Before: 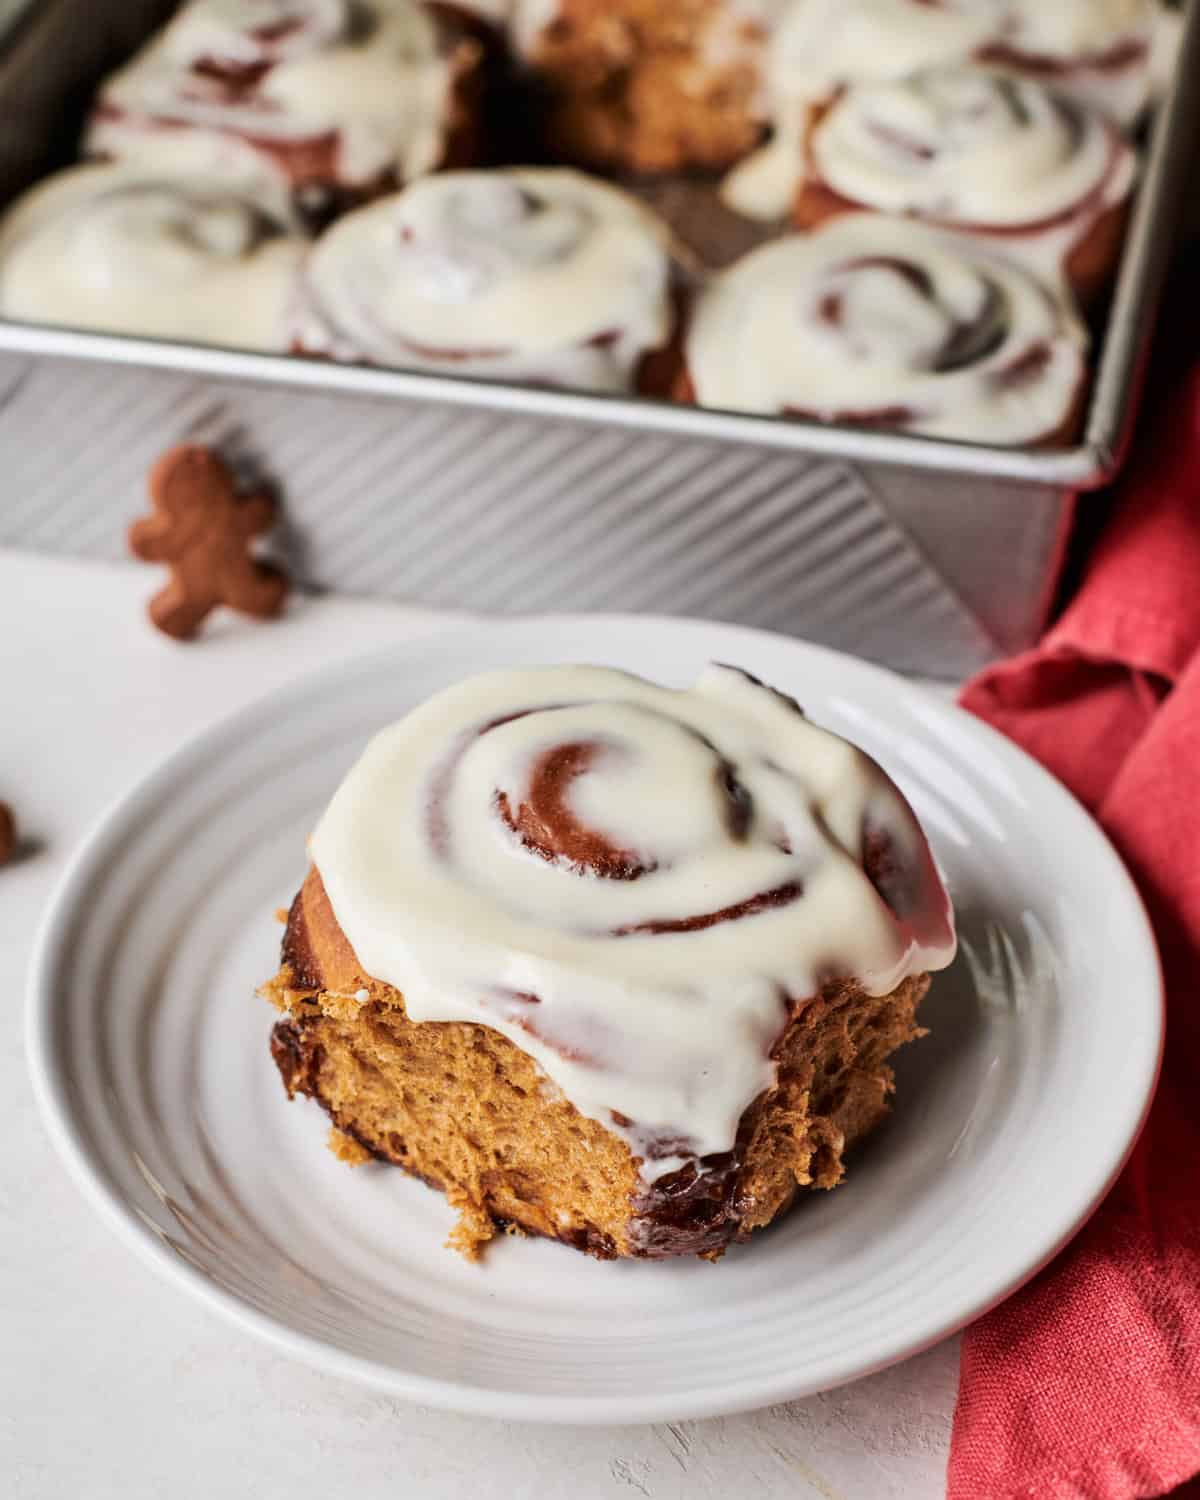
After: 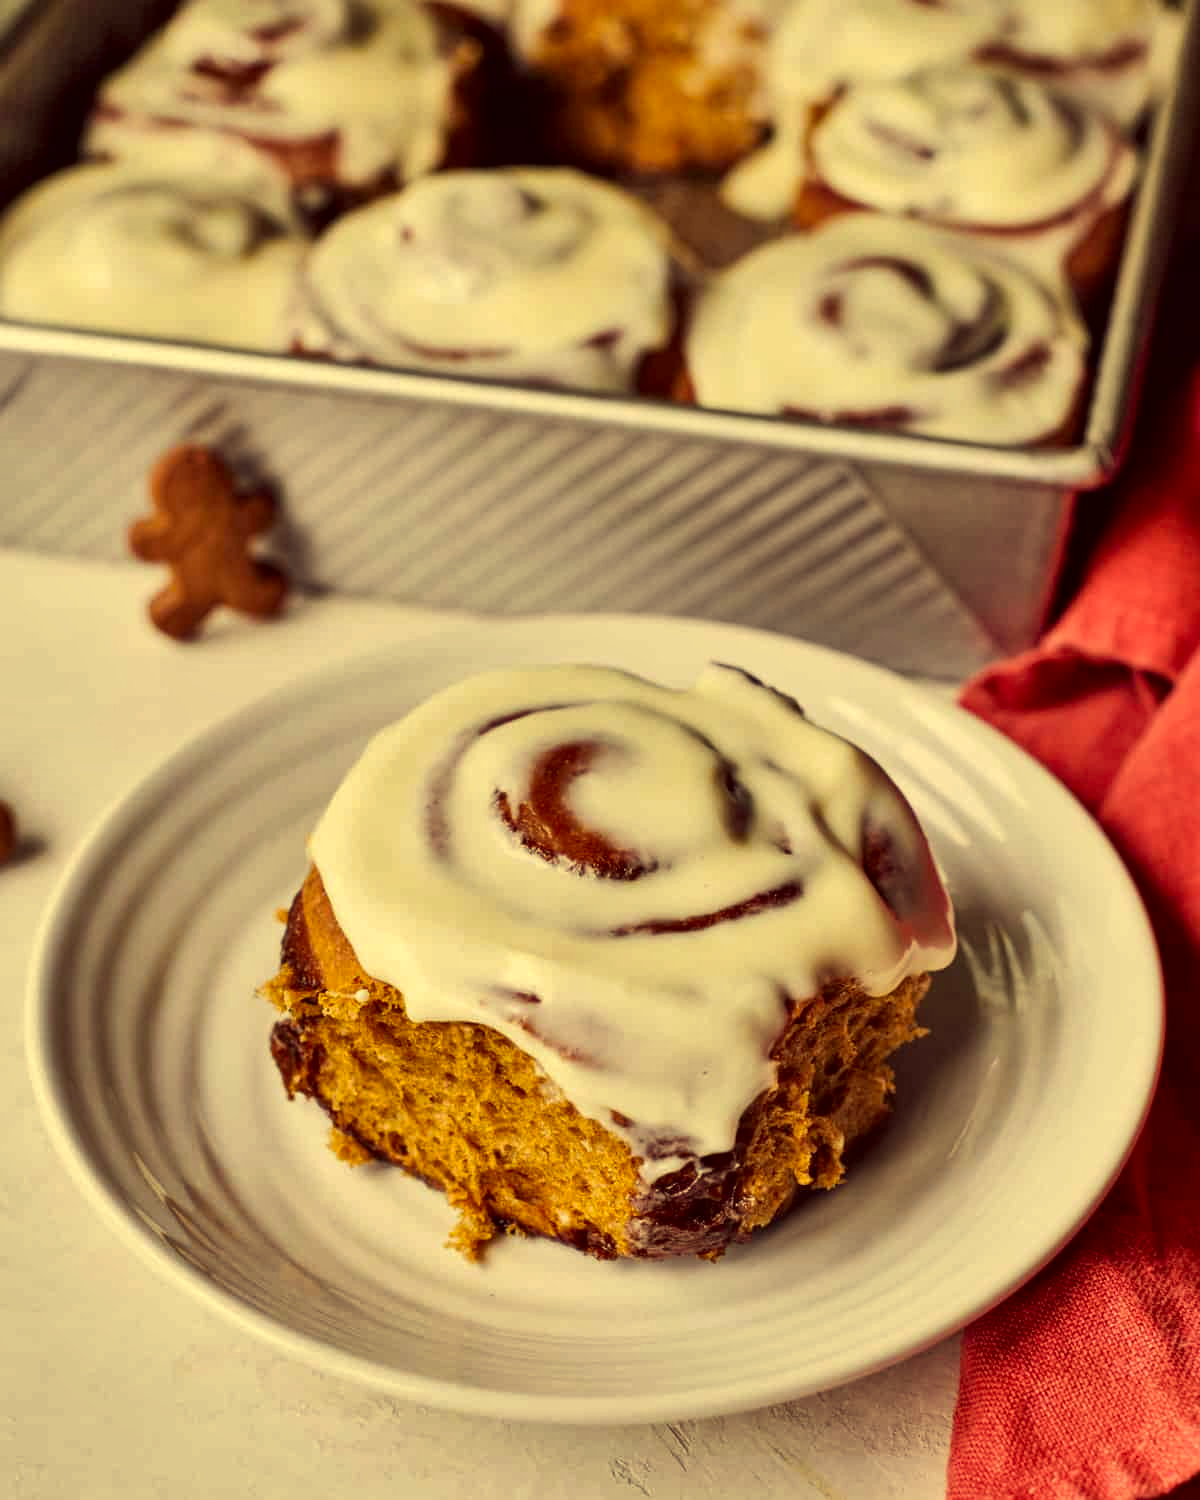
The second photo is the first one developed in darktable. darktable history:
color correction: highlights a* -0.394, highlights b* 39.9, shadows a* 9.71, shadows b* -0.626
local contrast: highlights 103%, shadows 100%, detail 119%, midtone range 0.2
shadows and highlights: highlights color adjustment 41.69%, soften with gaussian
